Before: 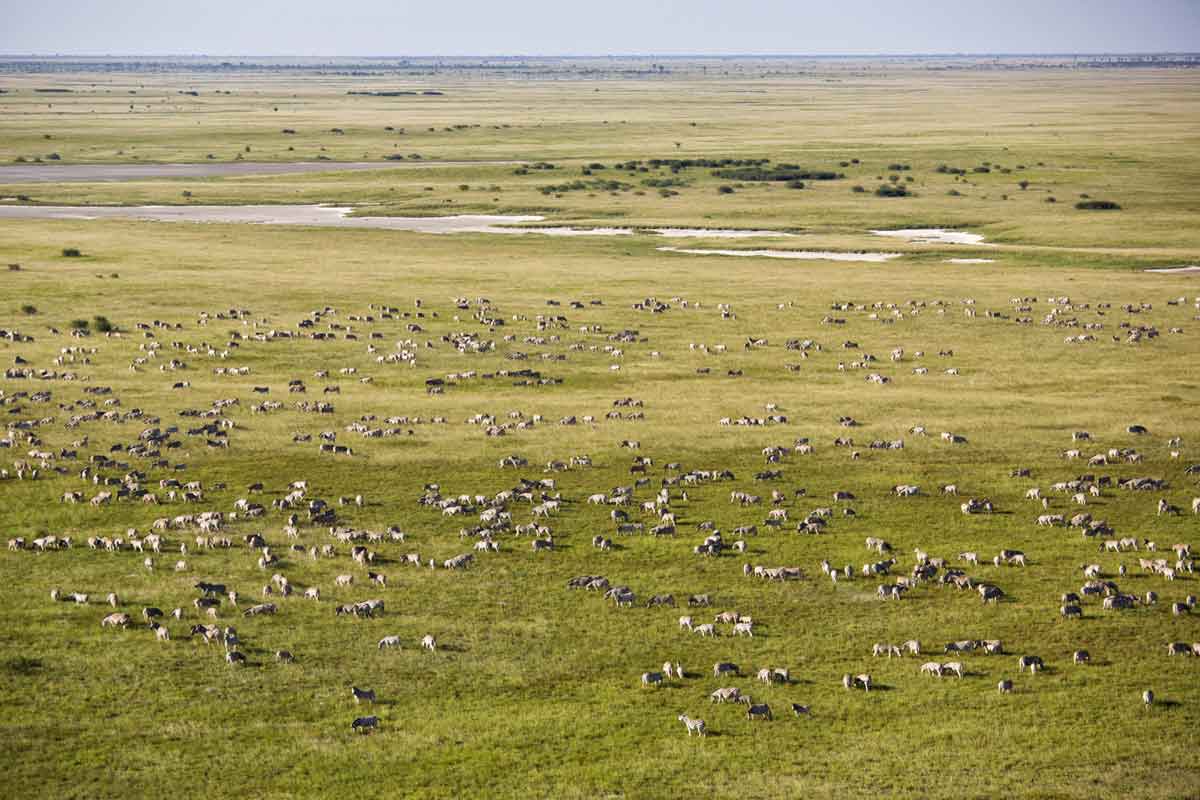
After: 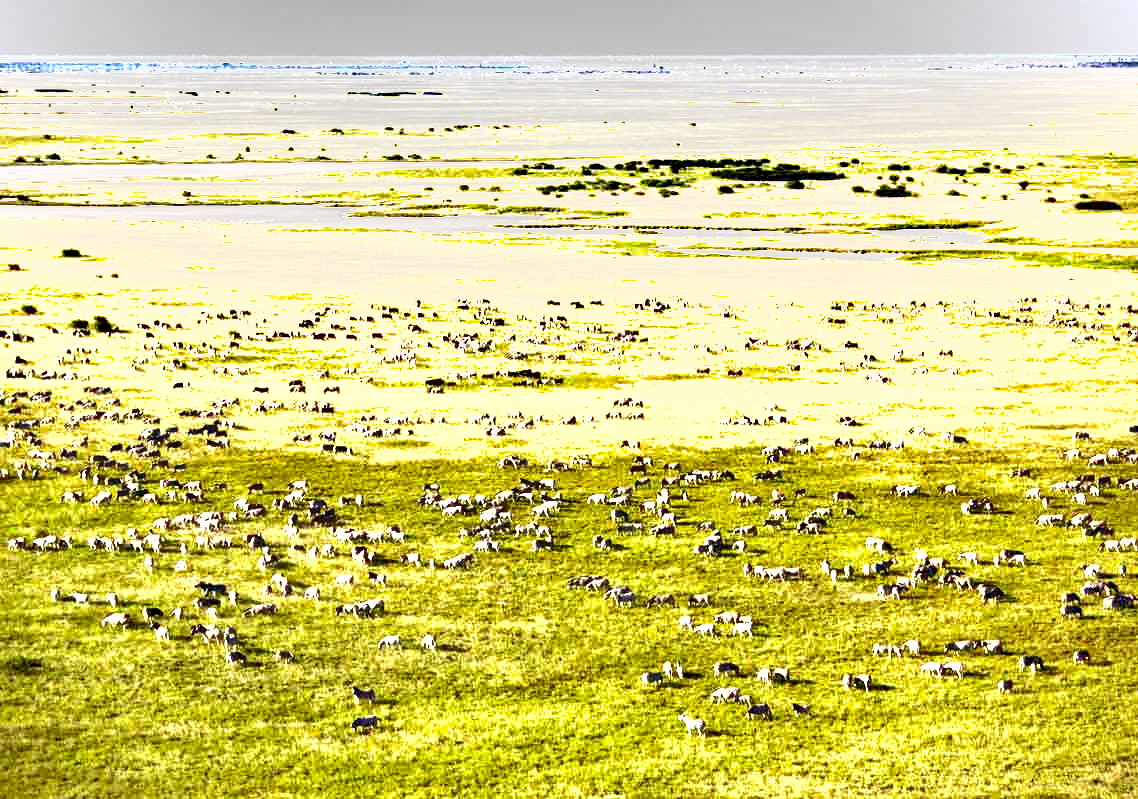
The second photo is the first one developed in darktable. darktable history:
exposure: black level correction 0.016, exposure 1.774 EV, compensate highlight preservation false
crop and rotate: right 5.167%
shadows and highlights: soften with gaussian
